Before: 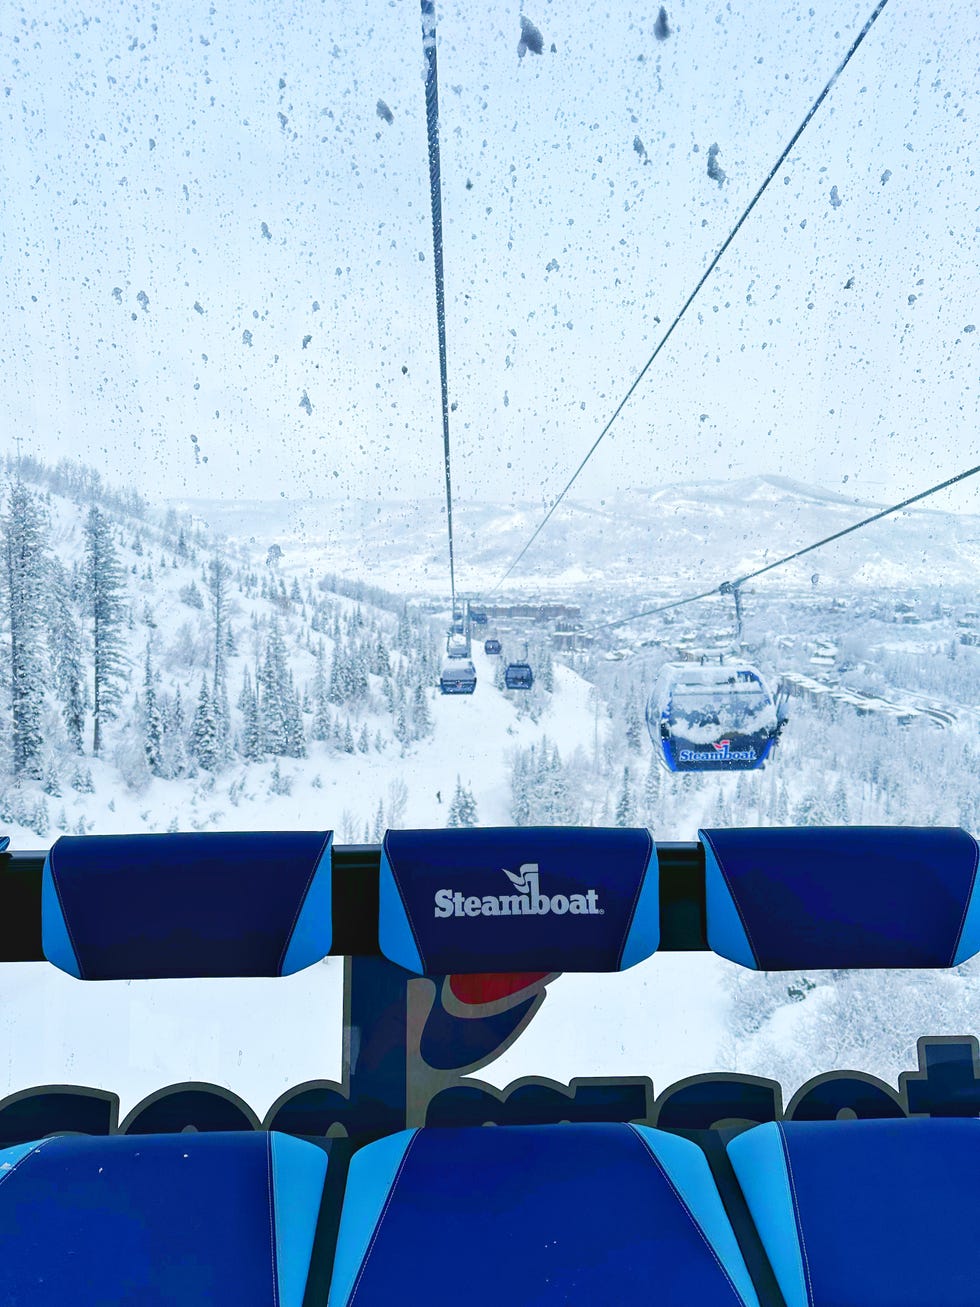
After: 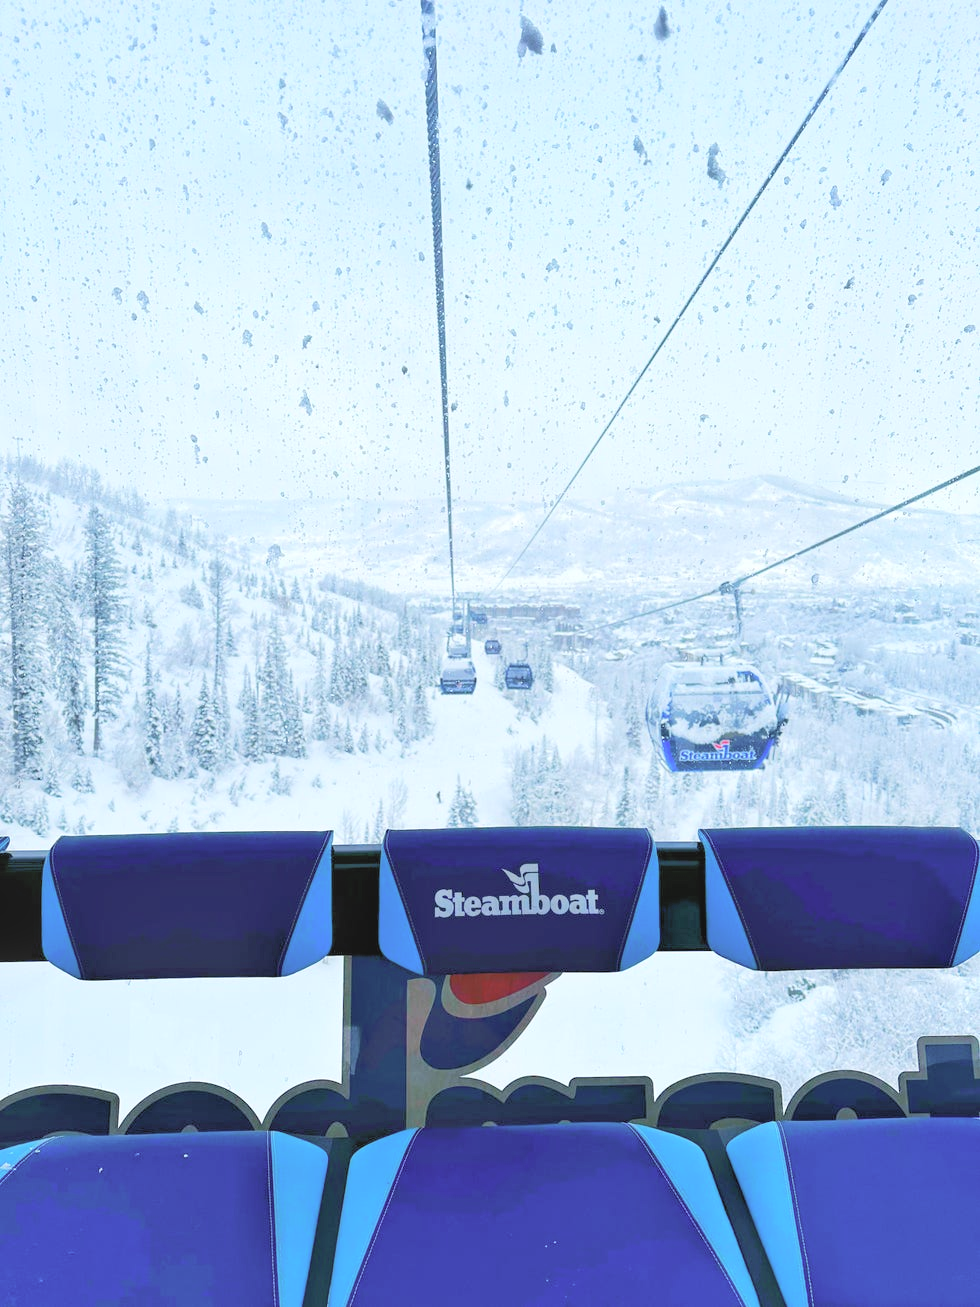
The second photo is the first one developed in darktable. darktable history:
contrast brightness saturation: brightness 0.282
tone equalizer: -8 EV -1.86 EV, -7 EV -1.18 EV, -6 EV -1.6 EV
